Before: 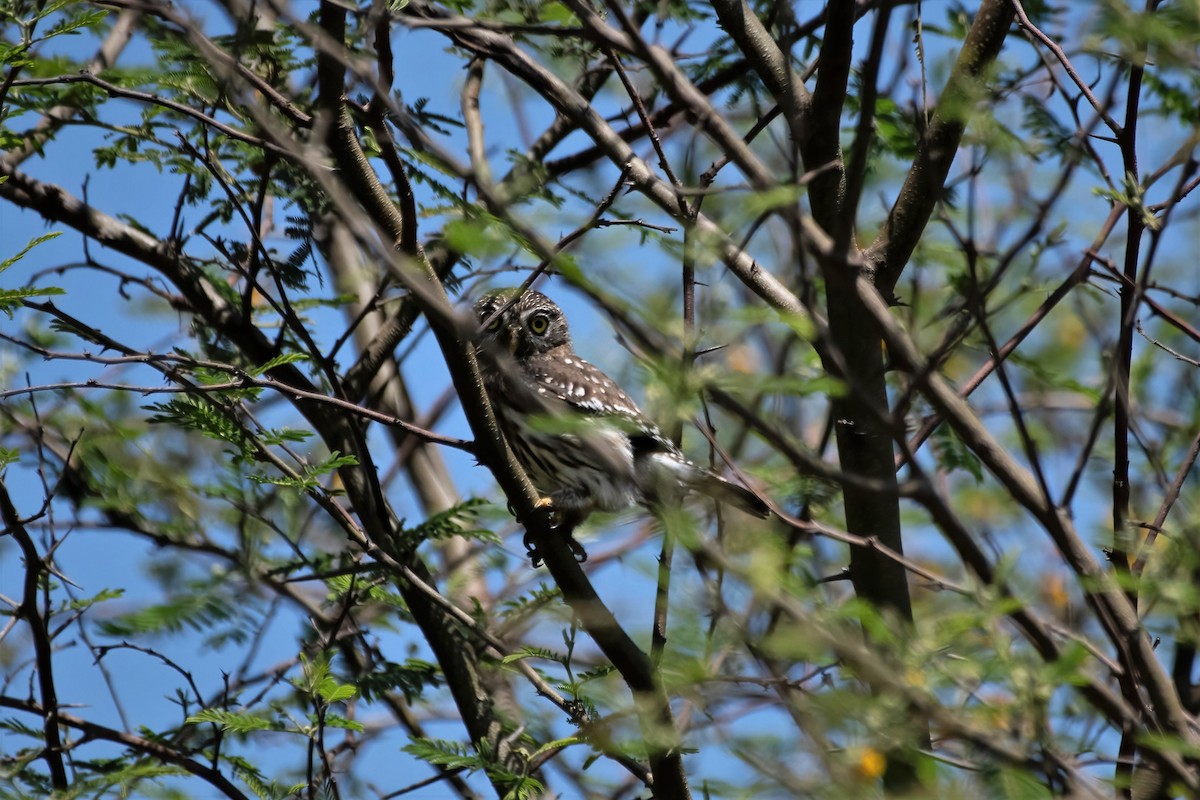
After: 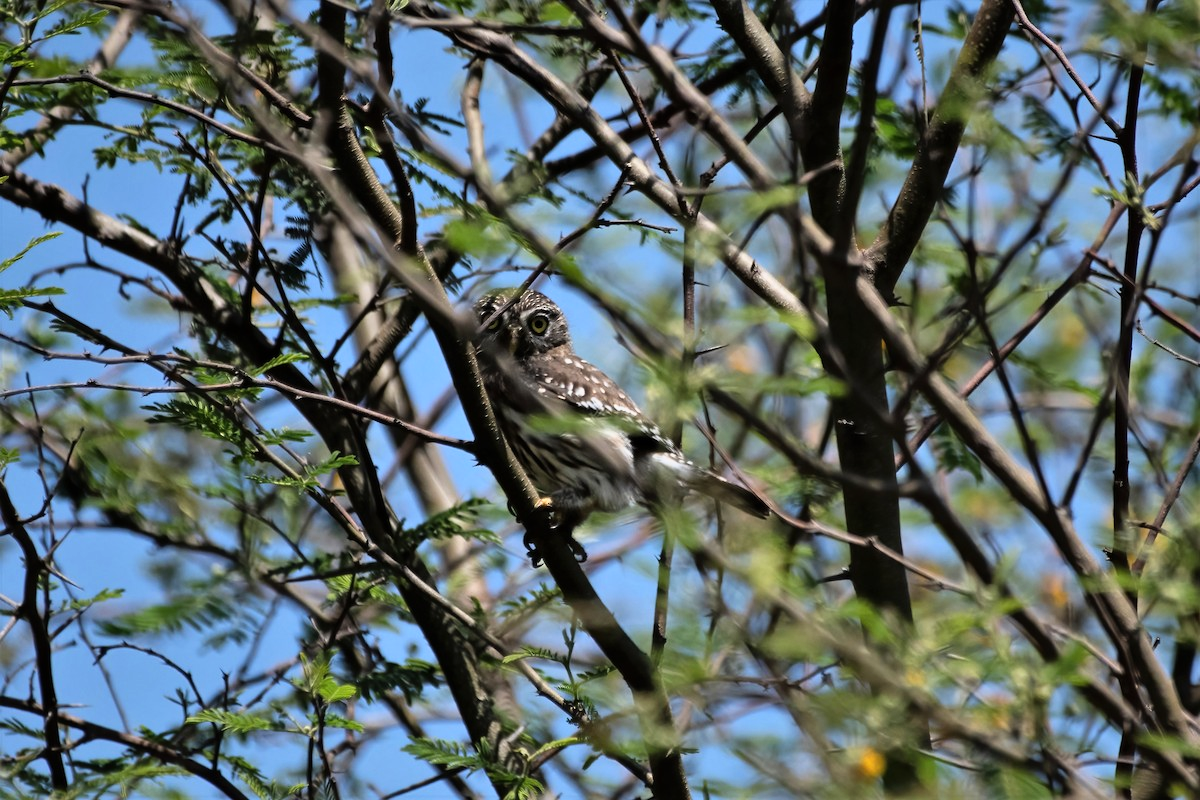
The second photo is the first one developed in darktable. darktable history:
tone curve: curves: ch0 [(0, 0) (0.091, 0.077) (0.517, 0.574) (0.745, 0.82) (0.844, 0.908) (0.909, 0.942) (1, 0.973)]; ch1 [(0, 0) (0.437, 0.404) (0.5, 0.5) (0.534, 0.554) (0.58, 0.603) (0.616, 0.649) (1, 1)]; ch2 [(0, 0) (0.442, 0.415) (0.5, 0.5) (0.535, 0.557) (0.585, 0.62) (1, 1)]
